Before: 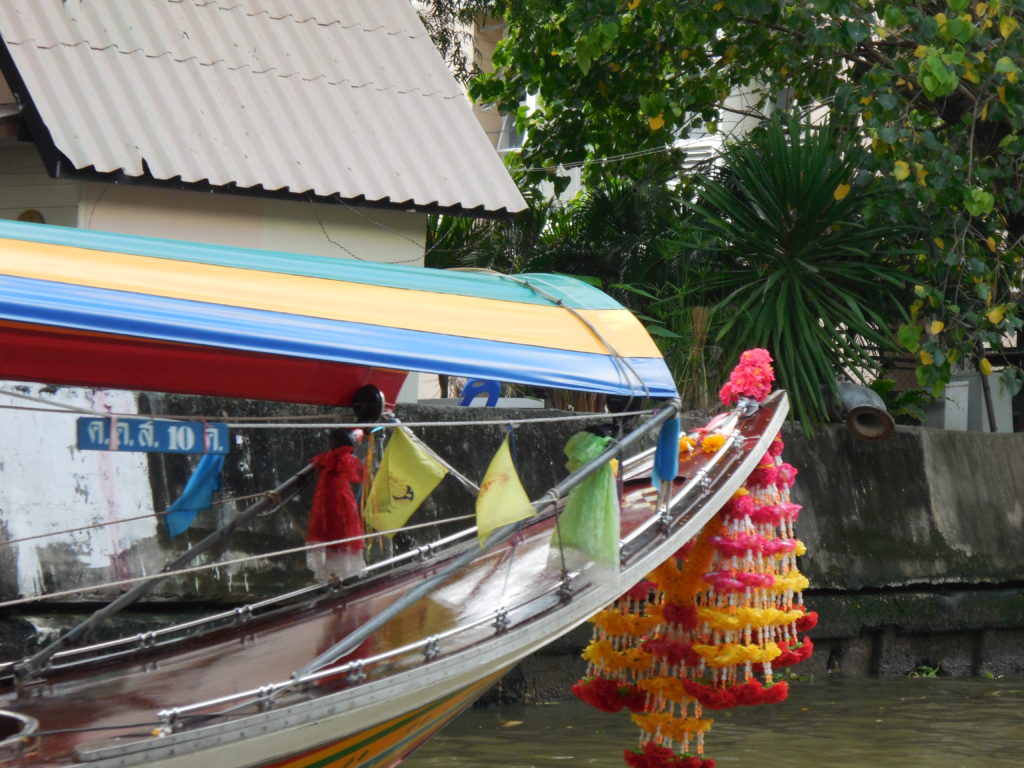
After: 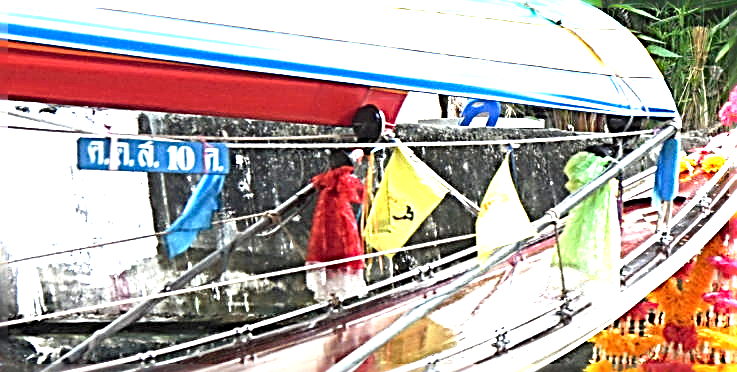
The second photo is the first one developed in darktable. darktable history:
sharpen: radius 3.158, amount 1.731
crop: top 36.498%, right 27.964%, bottom 14.995%
exposure: black level correction 0, exposure 2.088 EV, compensate exposure bias true, compensate highlight preservation false
